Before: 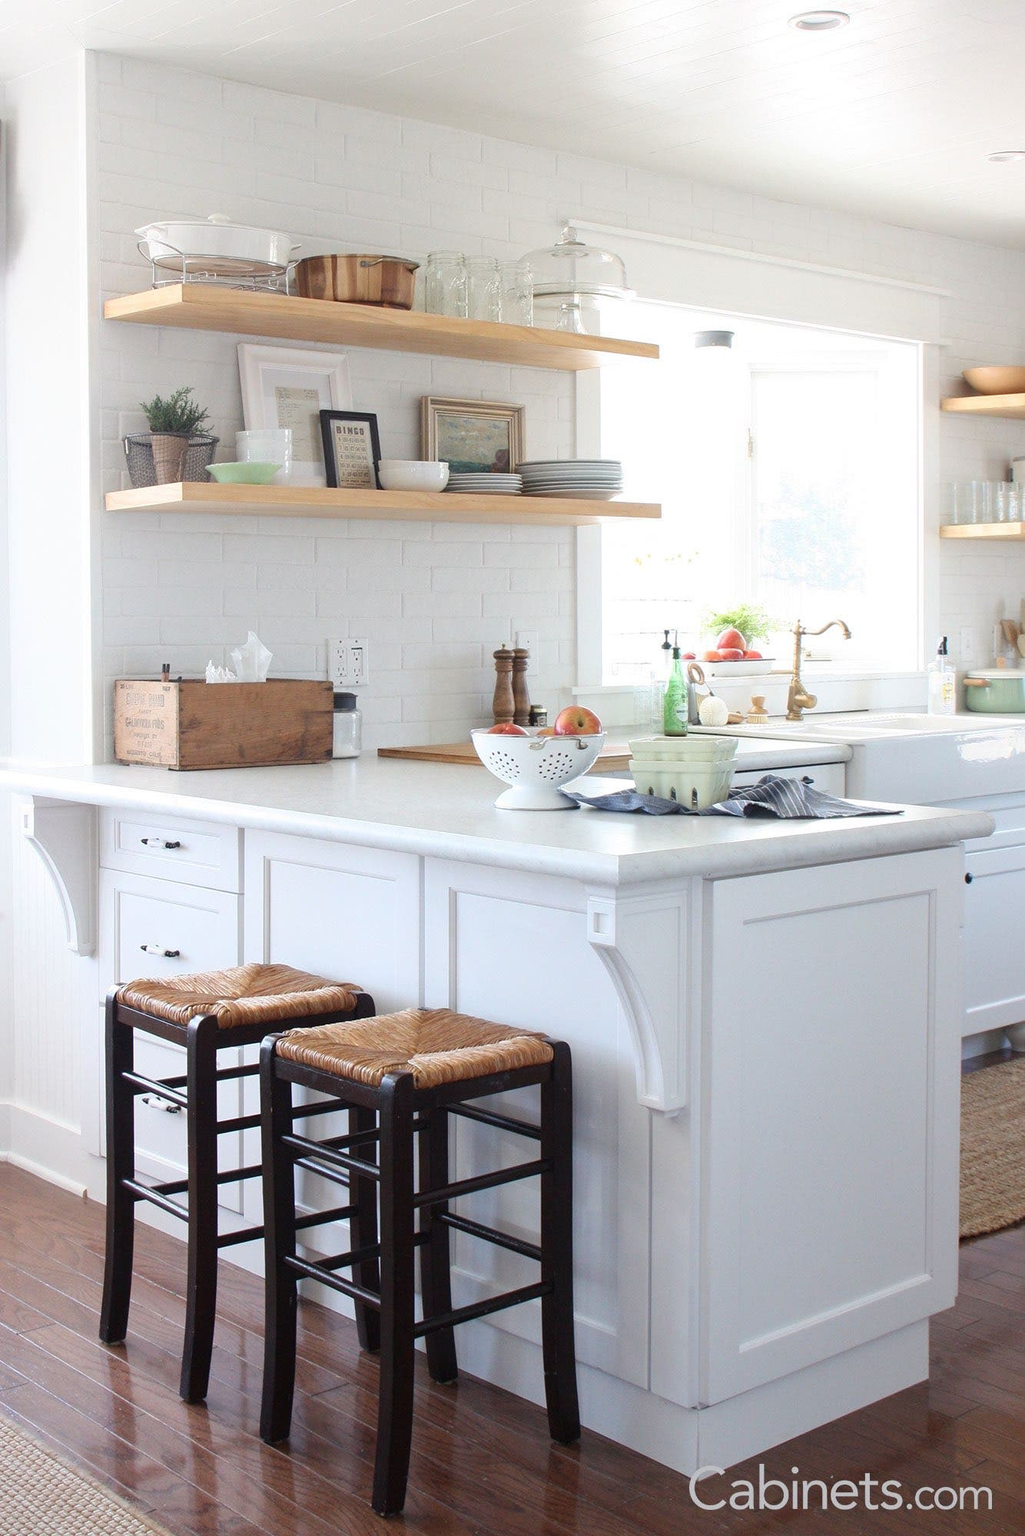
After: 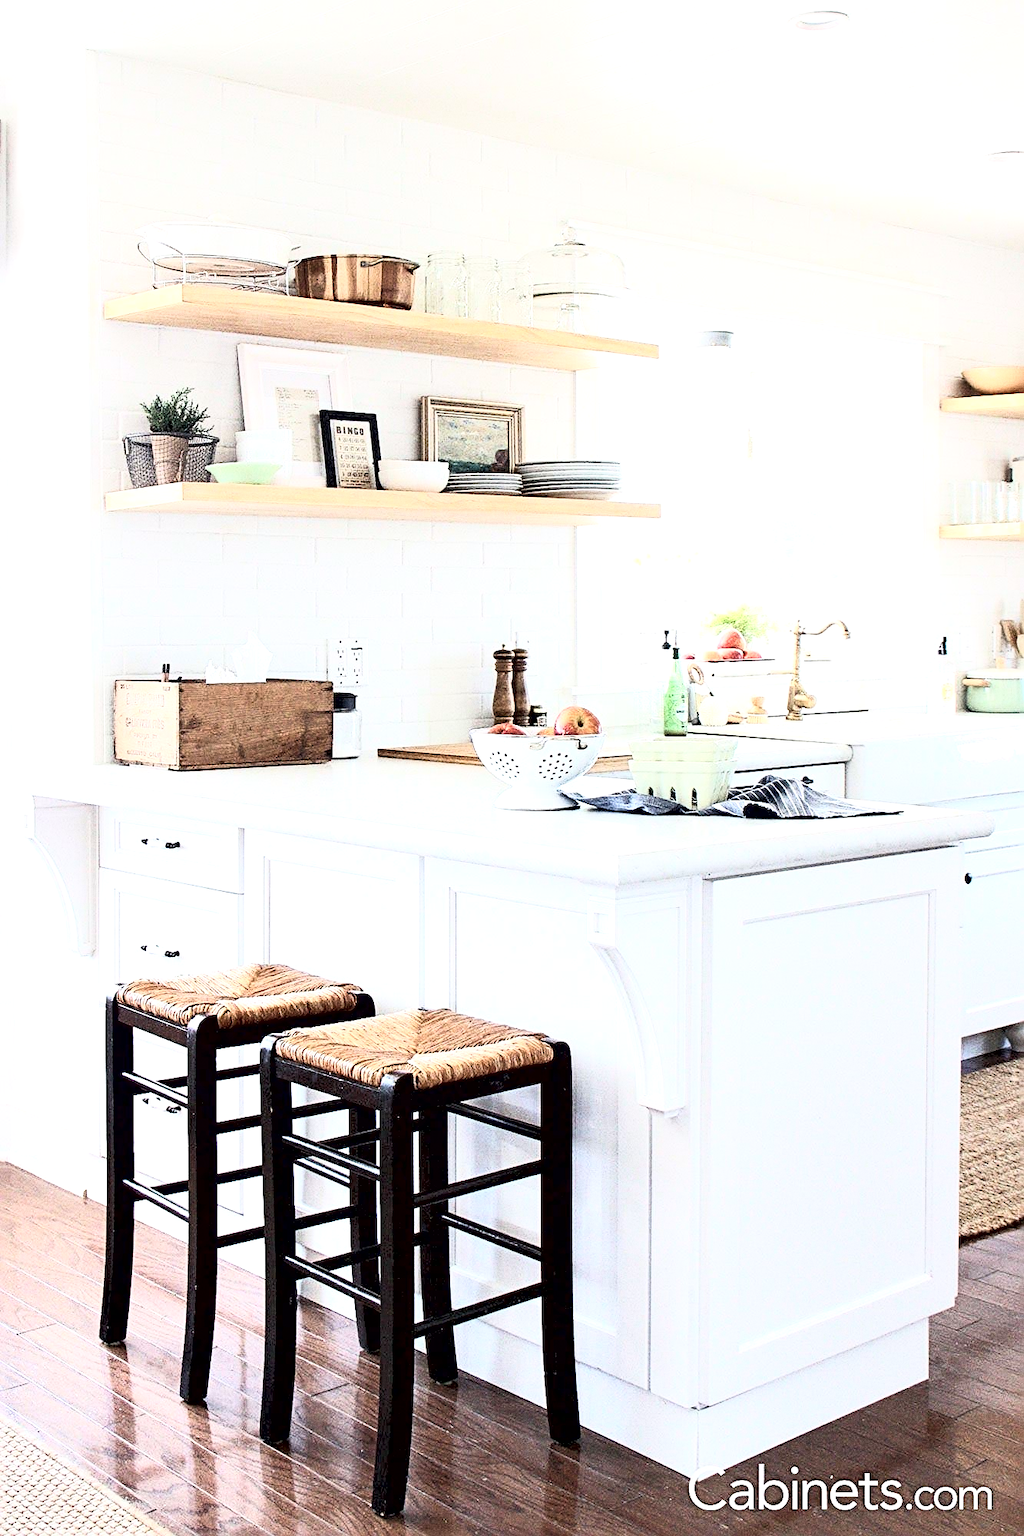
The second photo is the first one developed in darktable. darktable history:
velvia: strength 15%
contrast brightness saturation: contrast 0.43, brightness 0.56, saturation -0.19
sharpen: radius 2.584, amount 0.688
grain: coarseness 9.61 ISO, strength 35.62%
contrast equalizer: octaves 7, y [[0.6 ×6], [0.55 ×6], [0 ×6], [0 ×6], [0 ×6]]
exposure: black level correction 0, exposure 0.5 EV, compensate exposure bias true, compensate highlight preservation false
